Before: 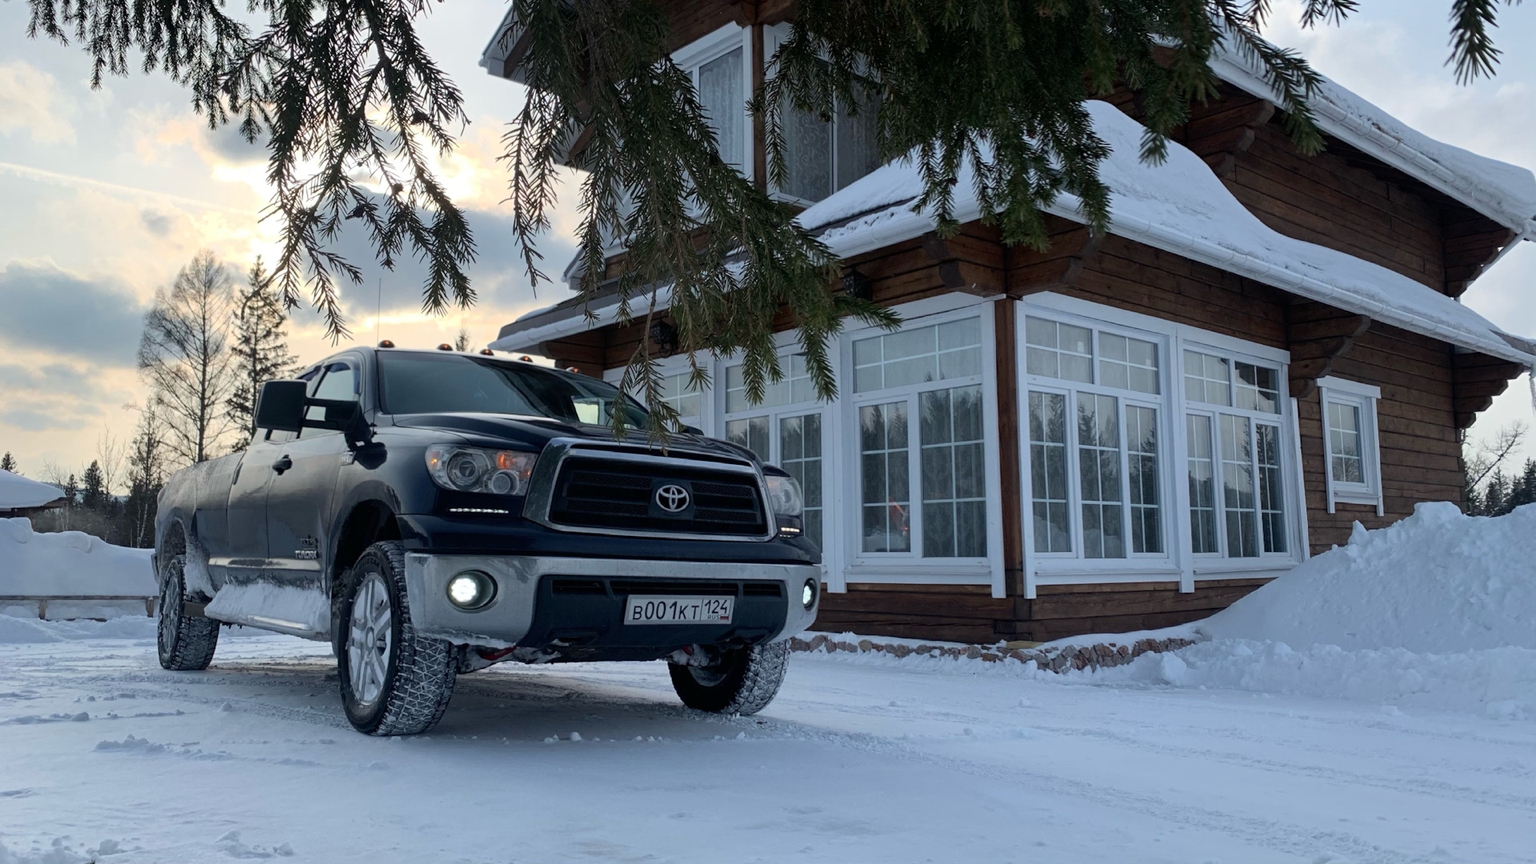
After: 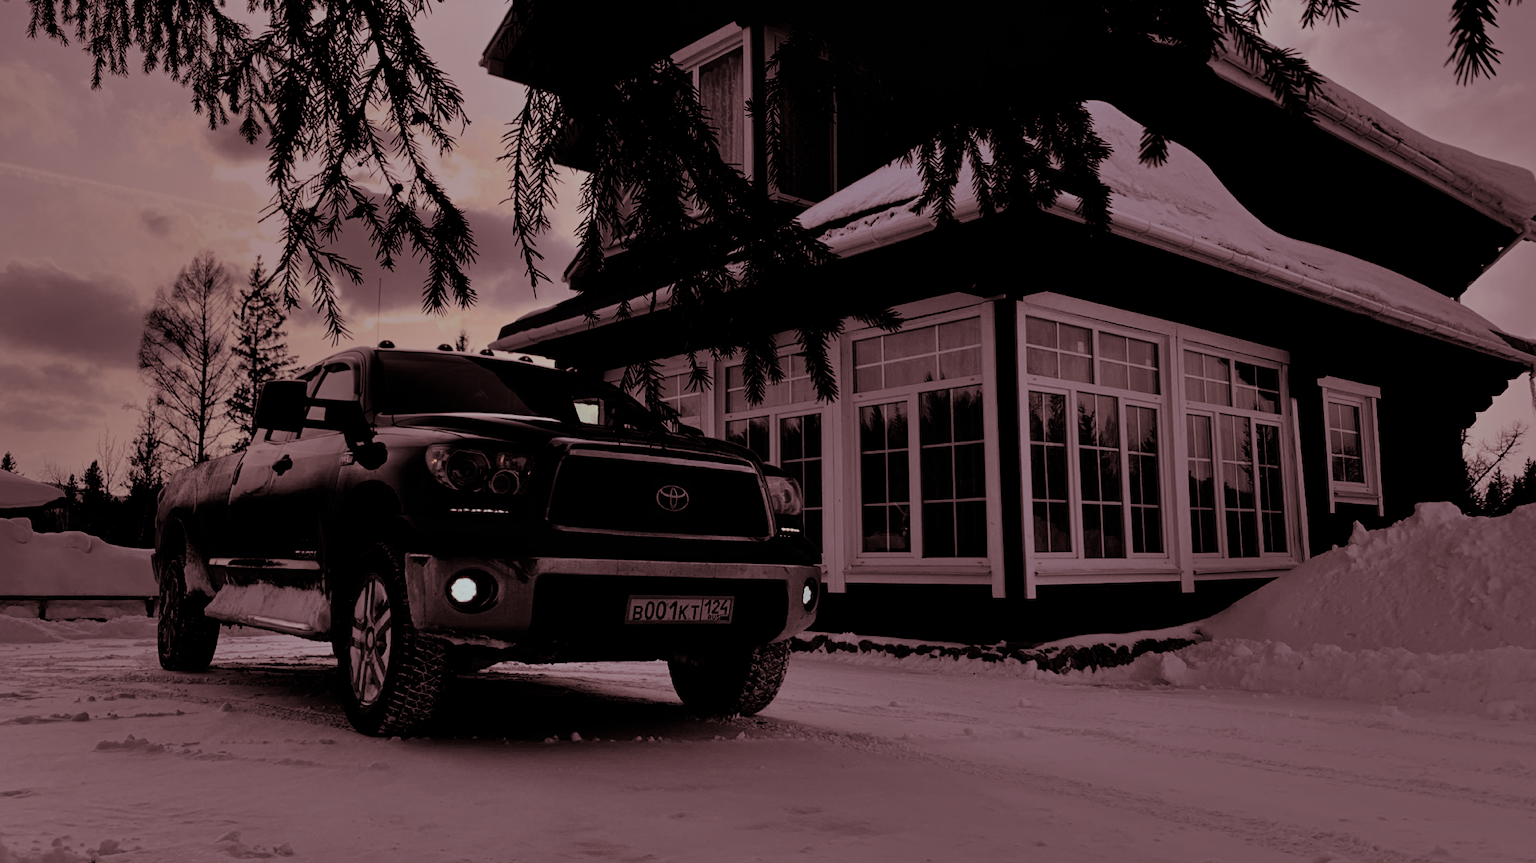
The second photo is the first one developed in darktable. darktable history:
crop: bottom 0.071%
filmic rgb: black relative exposure -3.72 EV, white relative exposure 2.77 EV, dynamic range scaling -5.32%, hardness 3.03
shadows and highlights: radius 118.69, shadows 42.21, highlights -61.56, soften with gaussian
exposure: exposure -2.002 EV, compensate highlight preservation false
split-toning: shadows › saturation 0.3, highlights › hue 180°, highlights › saturation 0.3, compress 0%
